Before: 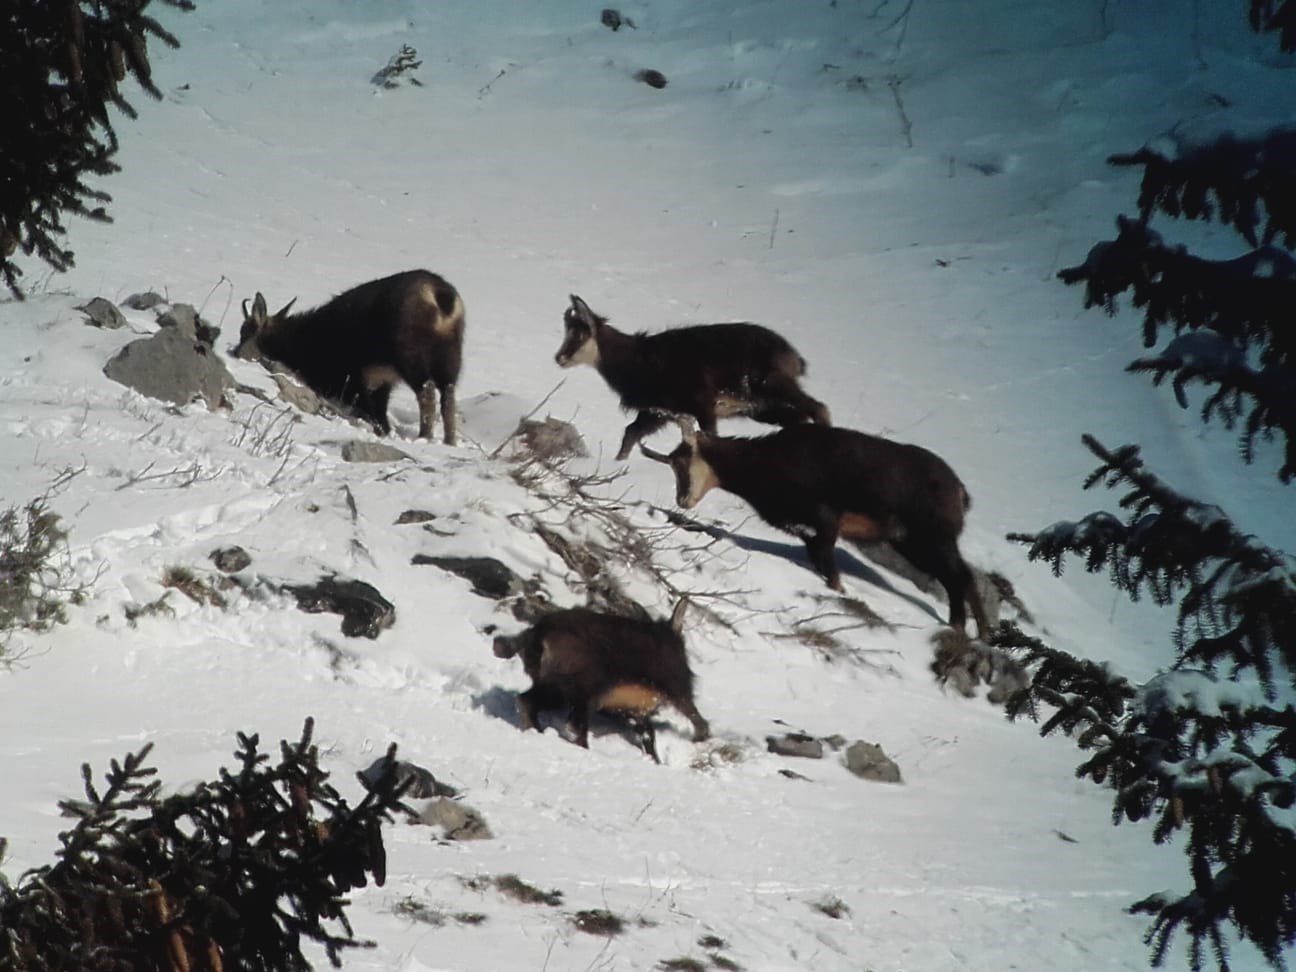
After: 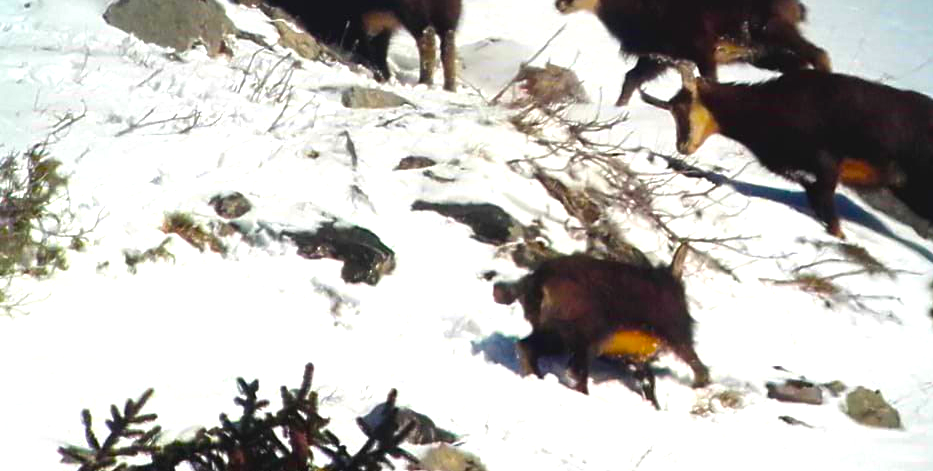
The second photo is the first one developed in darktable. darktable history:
crop: top 36.498%, right 27.964%, bottom 14.995%
color balance rgb: linear chroma grading › global chroma 42%, perceptual saturation grading › global saturation 42%, perceptual brilliance grading › global brilliance 25%, global vibrance 33%
